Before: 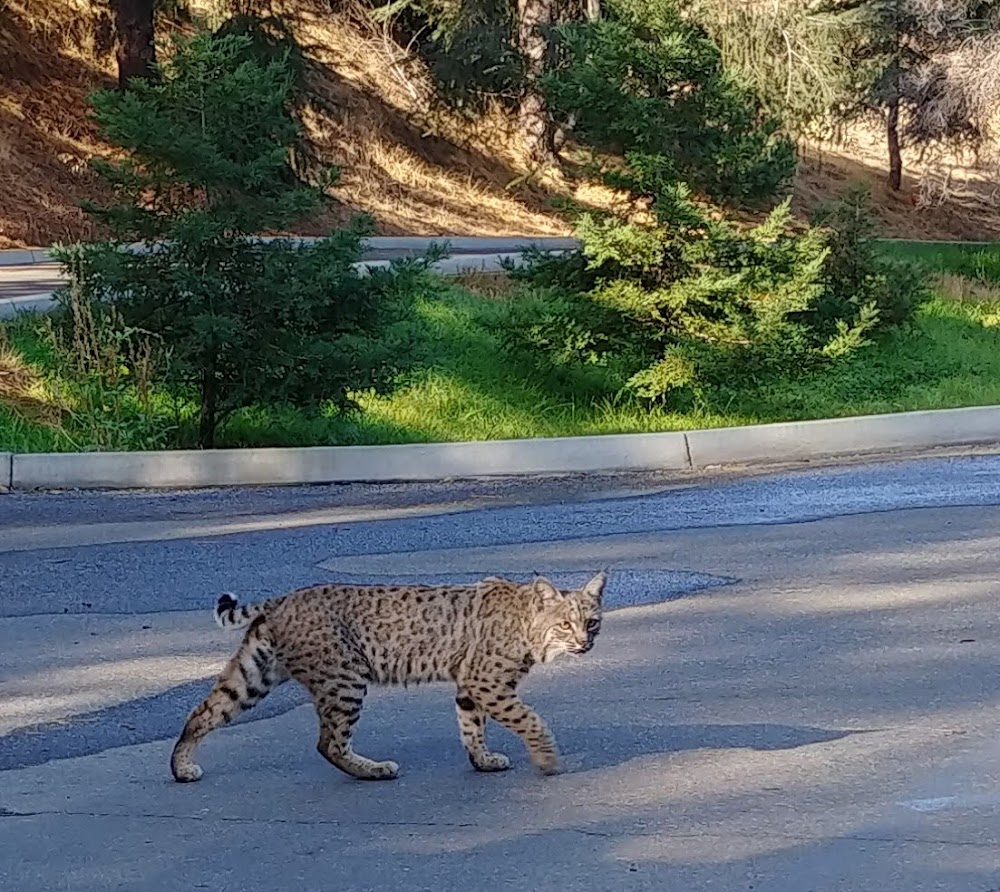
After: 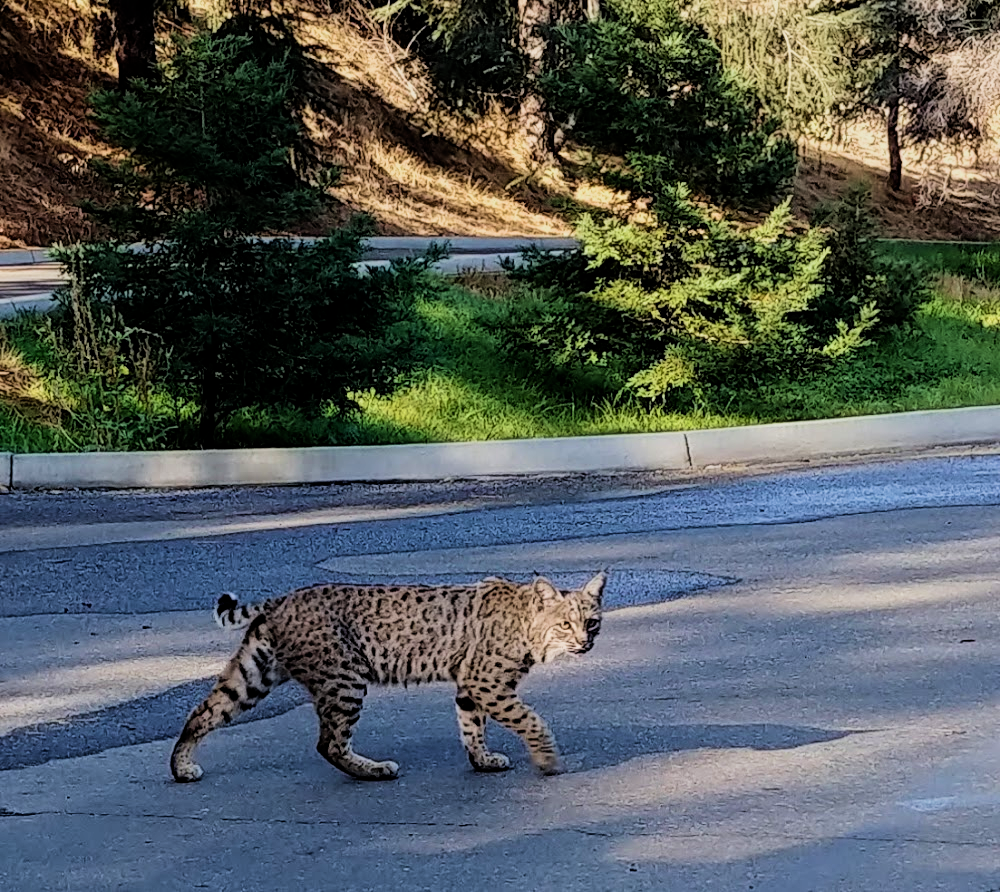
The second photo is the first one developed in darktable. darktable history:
velvia: on, module defaults
filmic rgb: black relative exposure -5 EV, hardness 2.88, contrast 1.4, highlights saturation mix -30%
color balance rgb: global vibrance 0.5%
local contrast: mode bilateral grid, contrast 15, coarseness 36, detail 105%, midtone range 0.2
